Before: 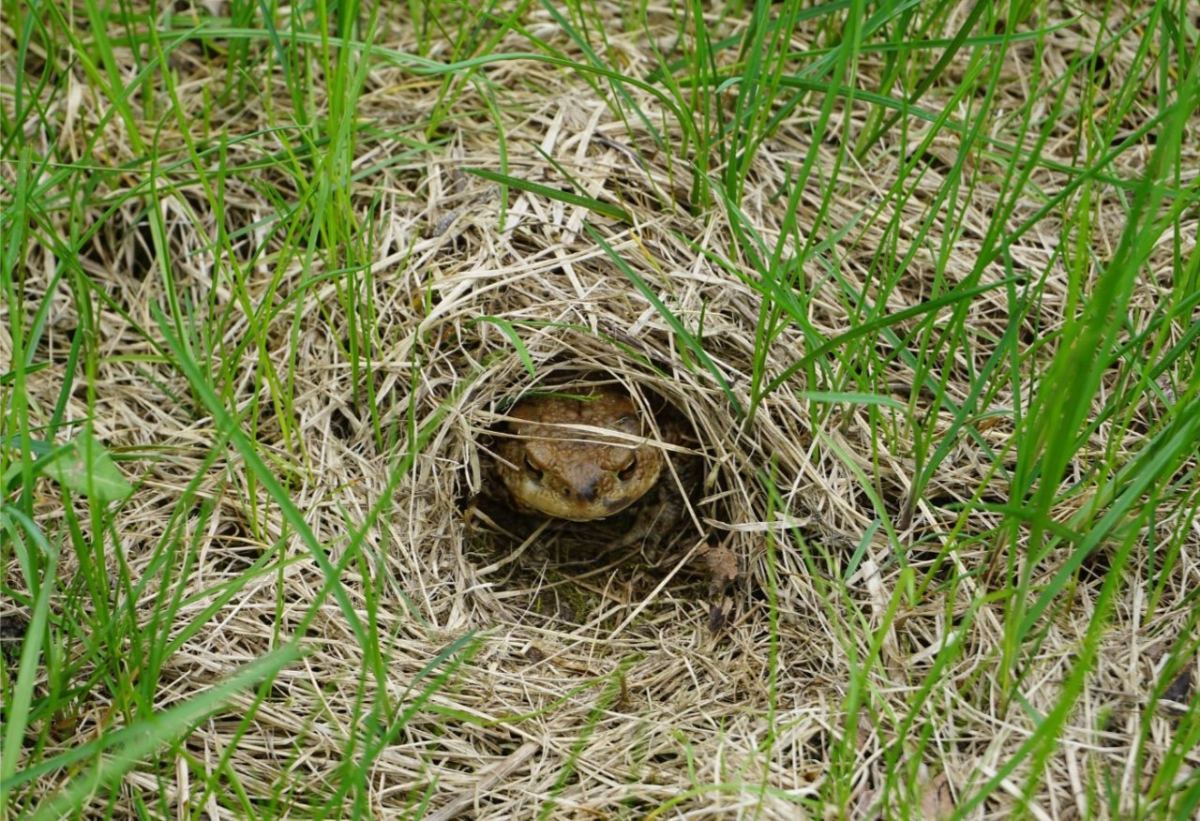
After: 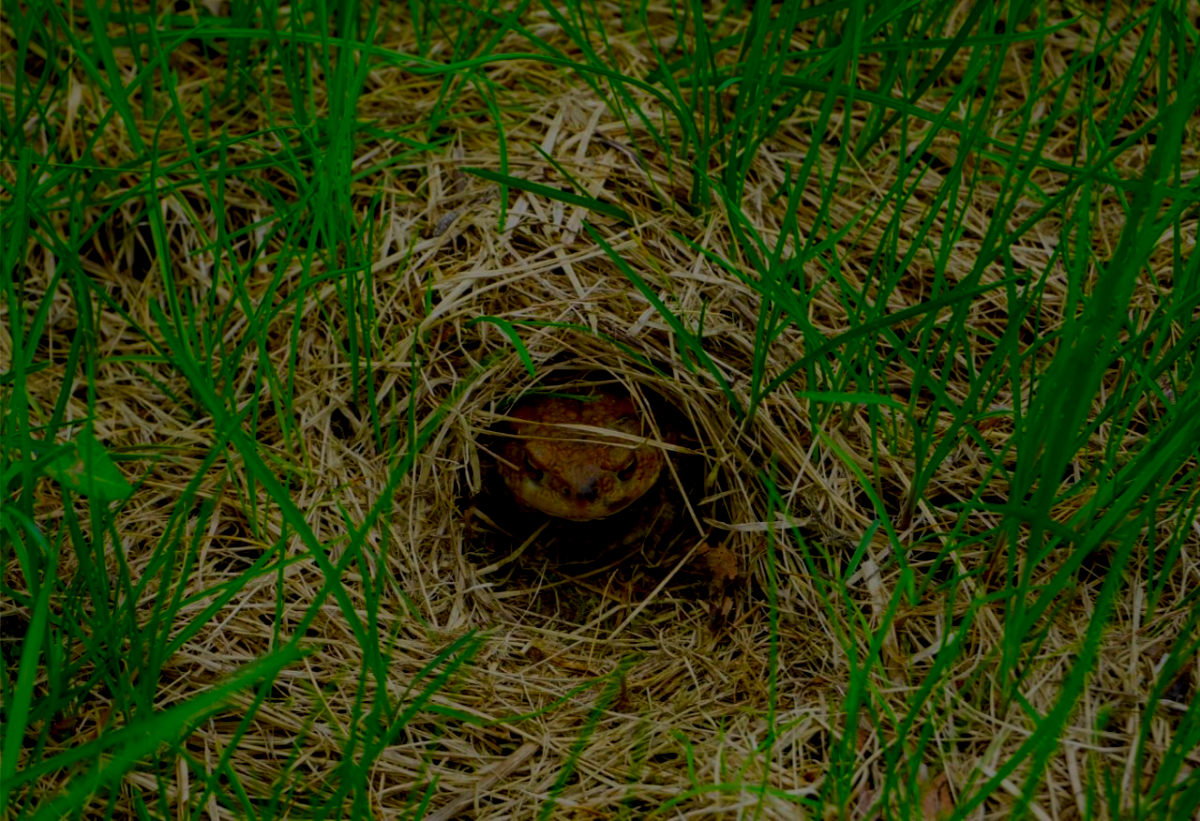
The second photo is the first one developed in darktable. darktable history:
exposure: exposure -2.443 EV, compensate exposure bias true, compensate highlight preservation false
tone equalizer: -8 EV -0.451 EV, -7 EV -0.418 EV, -6 EV -0.329 EV, -5 EV -0.203 EV, -3 EV 0.208 EV, -2 EV 0.349 EV, -1 EV 0.38 EV, +0 EV 0.446 EV
local contrast: detail 130%
color correction: highlights b* 0.032, saturation 2.97
